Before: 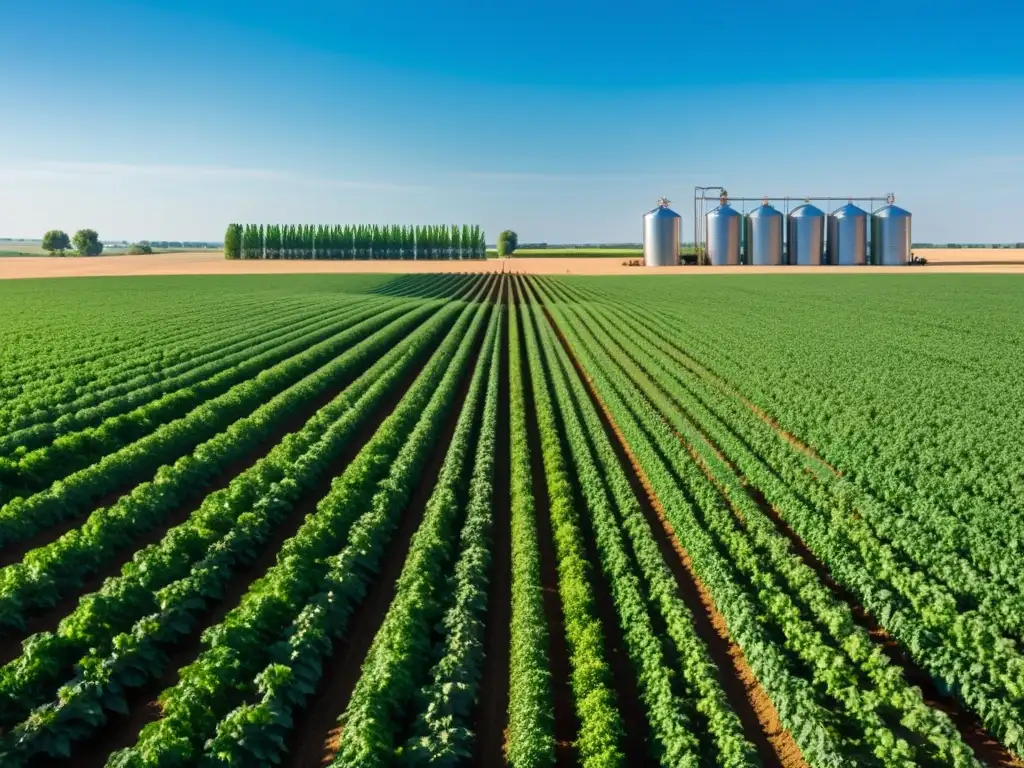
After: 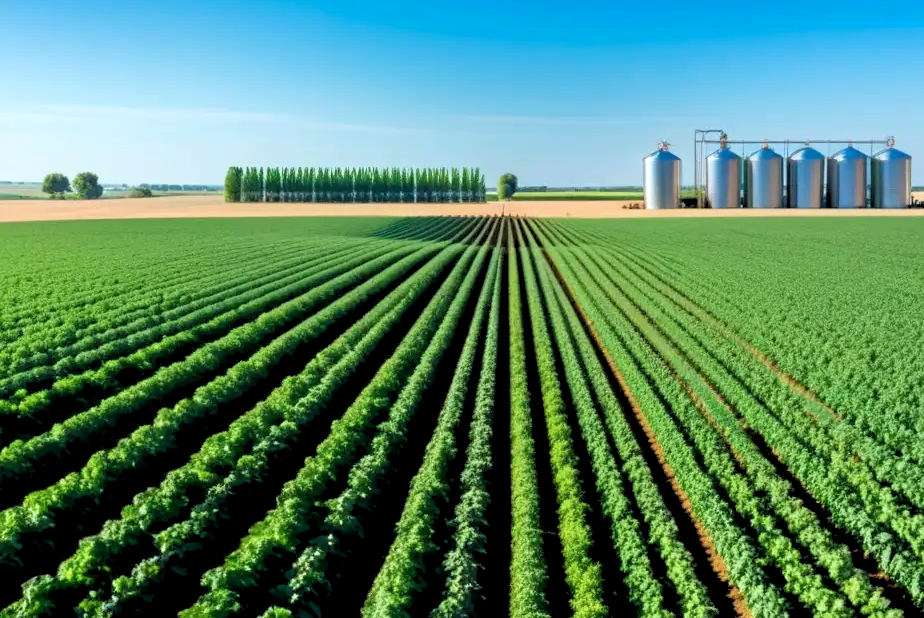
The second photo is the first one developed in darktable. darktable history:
rgb levels: levels [[0.013, 0.434, 0.89], [0, 0.5, 1], [0, 0.5, 1]]
color calibration: illuminant Planckian (black body), adaptation linear Bradford (ICC v4), x 0.361, y 0.366, temperature 4511.61 K, saturation algorithm version 1 (2020)
crop: top 7.49%, right 9.717%, bottom 11.943%
